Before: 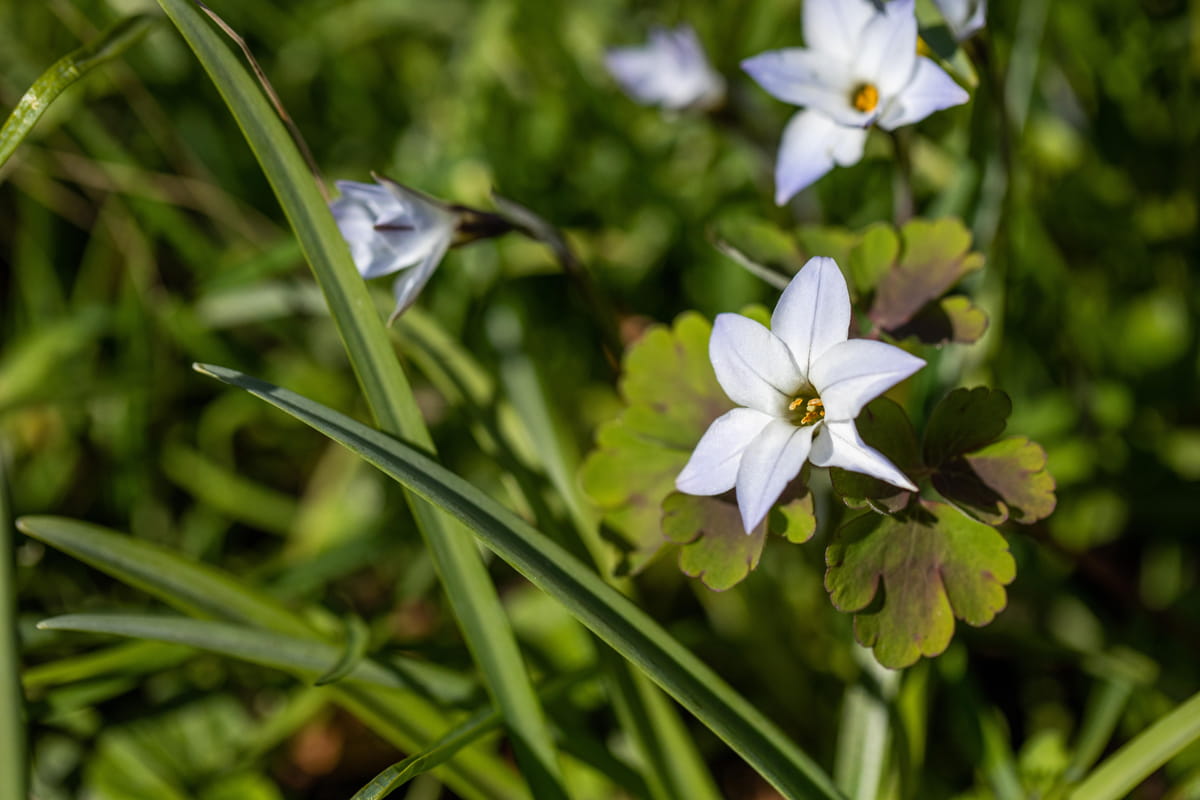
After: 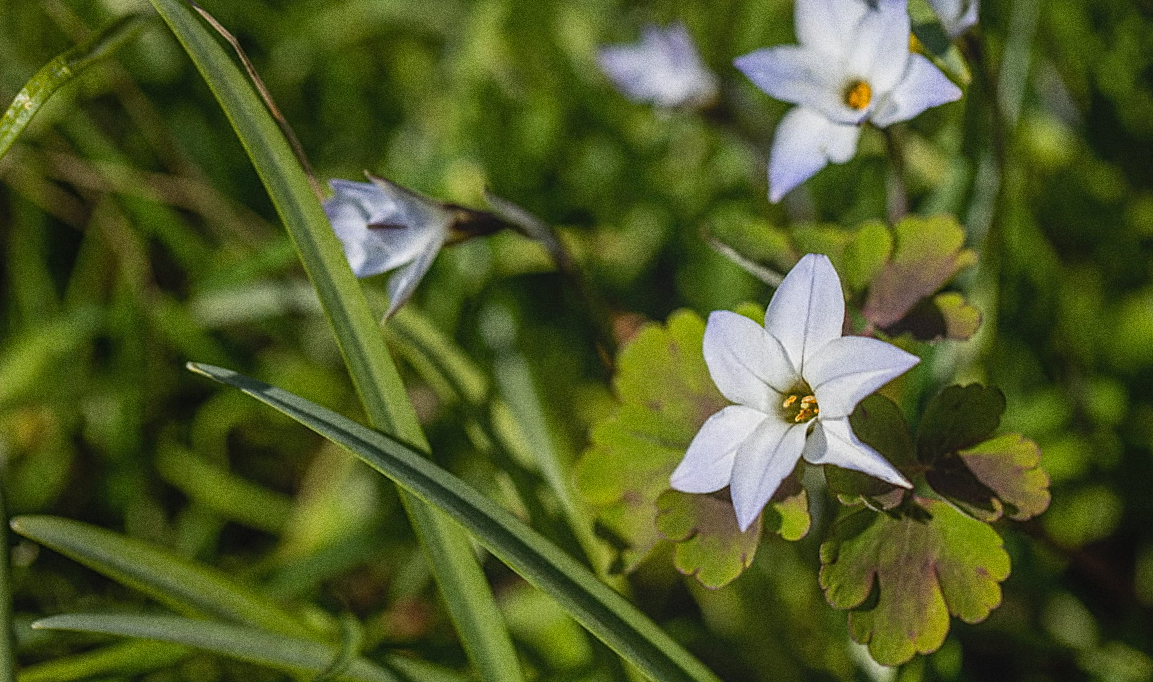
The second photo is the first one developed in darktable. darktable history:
sharpen: on, module defaults
crop and rotate: angle 0.2°, left 0.275%, right 3.127%, bottom 14.18%
grain: coarseness 0.09 ISO, strength 40%
local contrast: highlights 48%, shadows 0%, detail 100%
